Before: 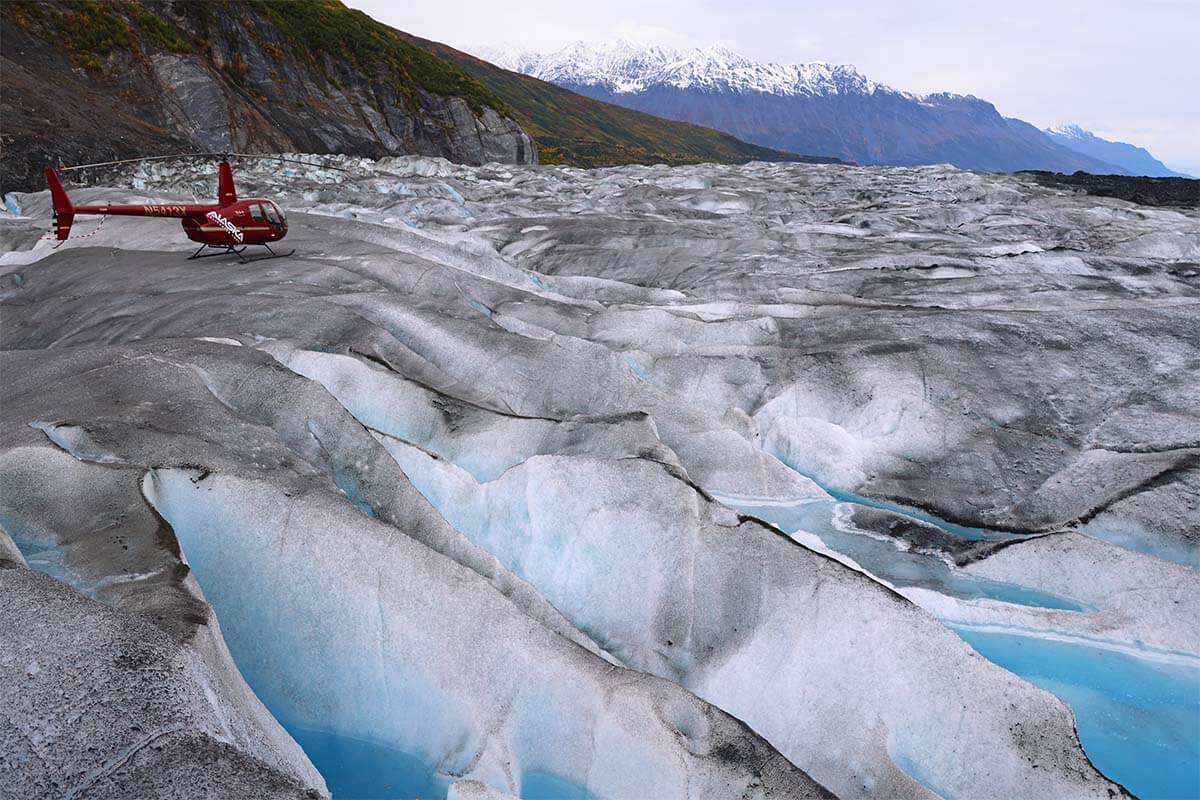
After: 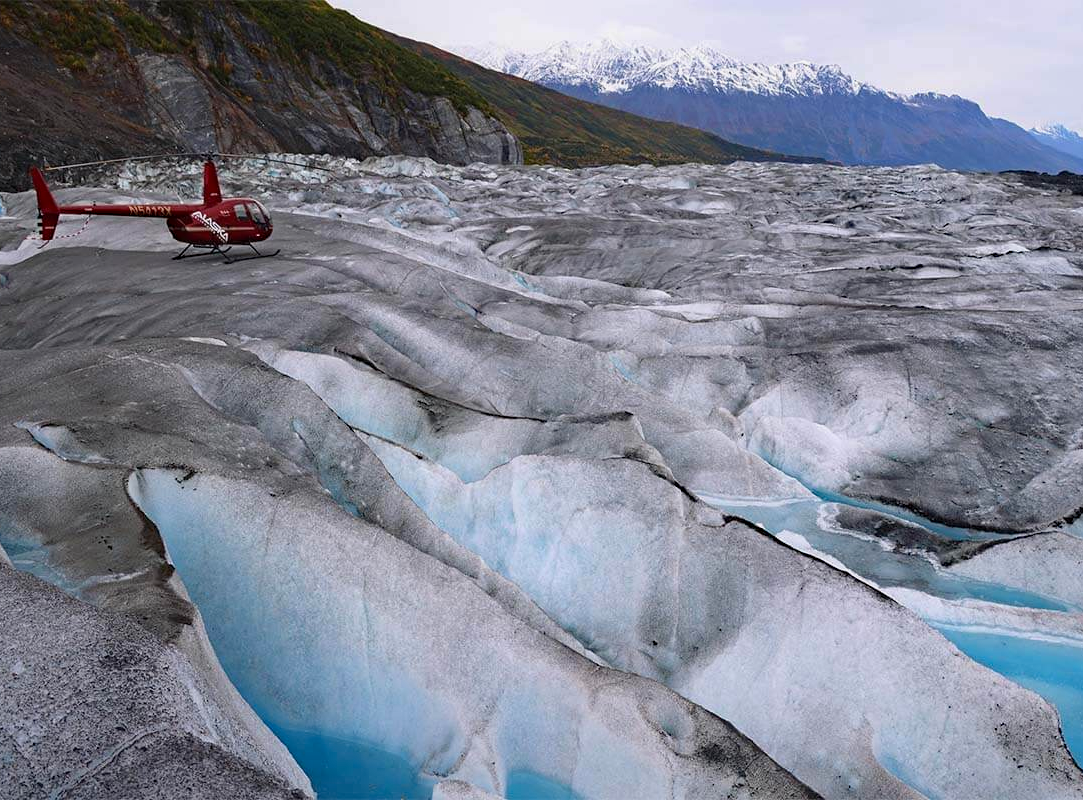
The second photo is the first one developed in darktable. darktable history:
exposure: exposure -0.115 EV, compensate highlight preservation false
crop and rotate: left 1.272%, right 8.409%
haze removal: compatibility mode true, adaptive false
